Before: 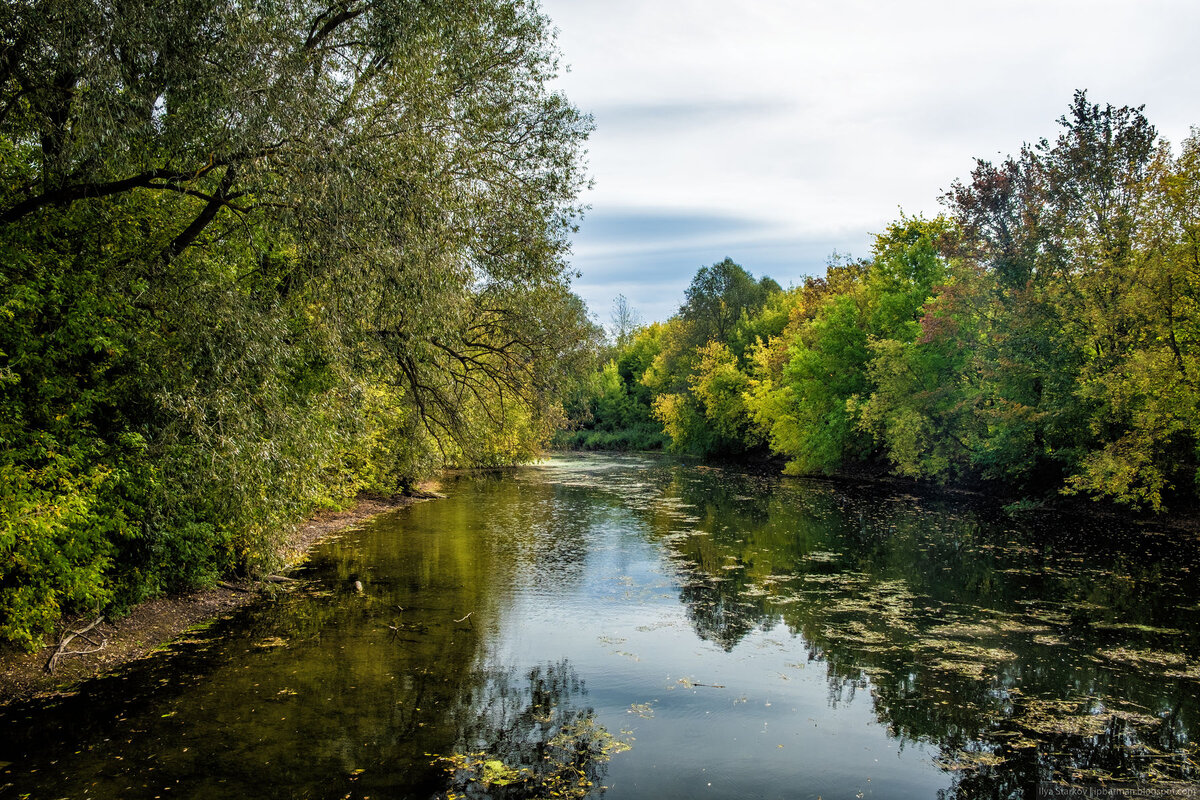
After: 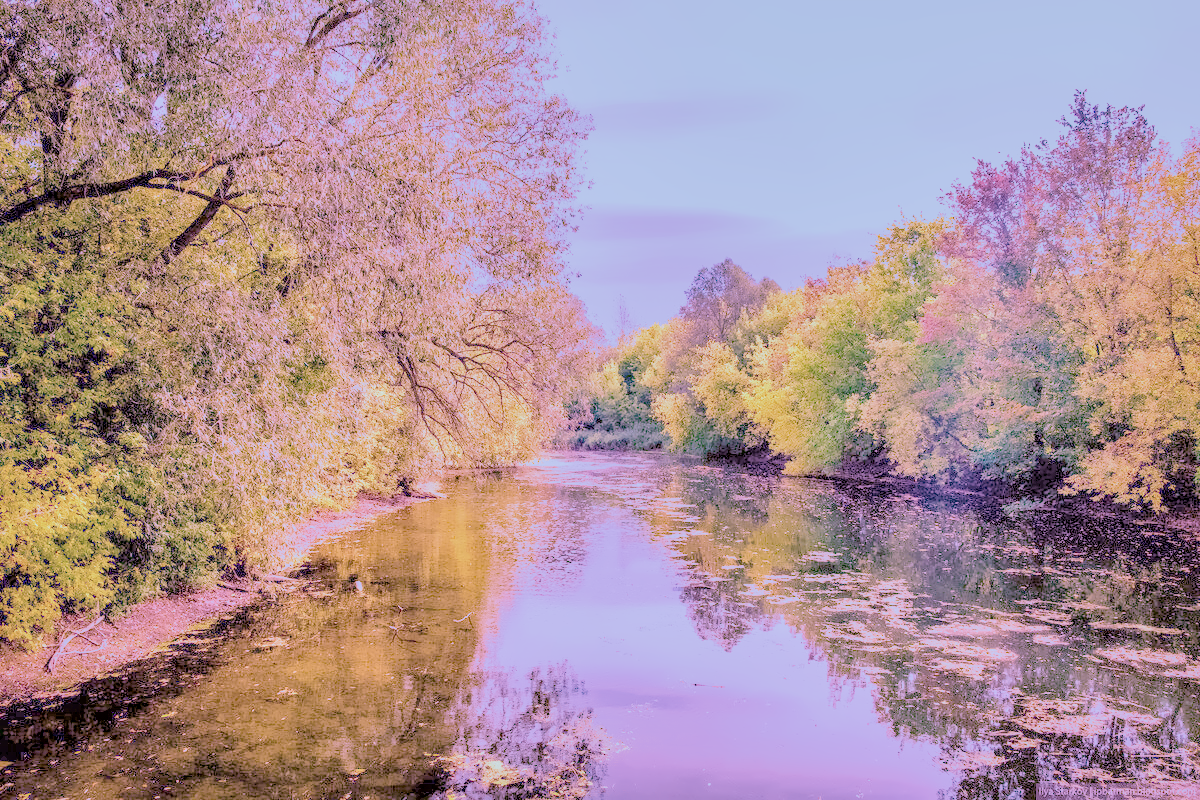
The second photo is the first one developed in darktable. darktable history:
local contrast: on, module defaults
color calibration: illuminant custom, x 0.39, y 0.392, temperature 3856.94 K
color balance rgb: on, module defaults
denoise (profiled): preserve shadows 1.52, scattering 0.002, a [-1, 0, 0], compensate highlight preservation false
exposure: black level correction 0, exposure 0.7 EV, compensate exposure bias true, compensate highlight preservation false
filmic rgb: black relative exposure -7.15 EV, white relative exposure 5.36 EV, hardness 3.02
haze removal: compatibility mode true, adaptive false
highlight reconstruction: on, module defaults
lens correction: scale 1.01, crop 1, focal 85, aperture 4.5, distance 2.07, camera "Canon EOS RP", lens "Canon RF 85mm F2 MACRO IS STM"
white balance: red 2.229, blue 1.46
velvia: on, module defaults
shadows and highlights: on, module defaults
